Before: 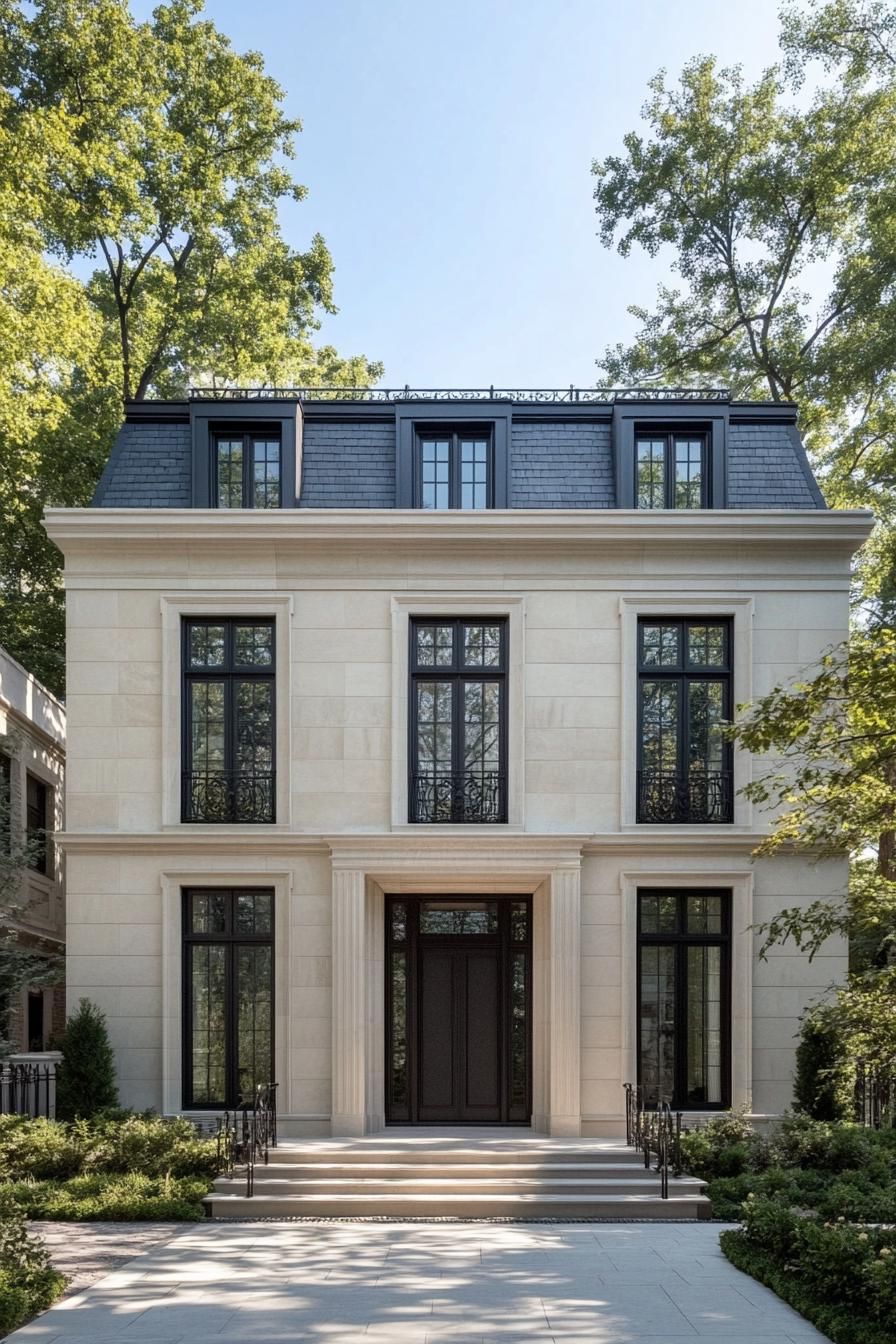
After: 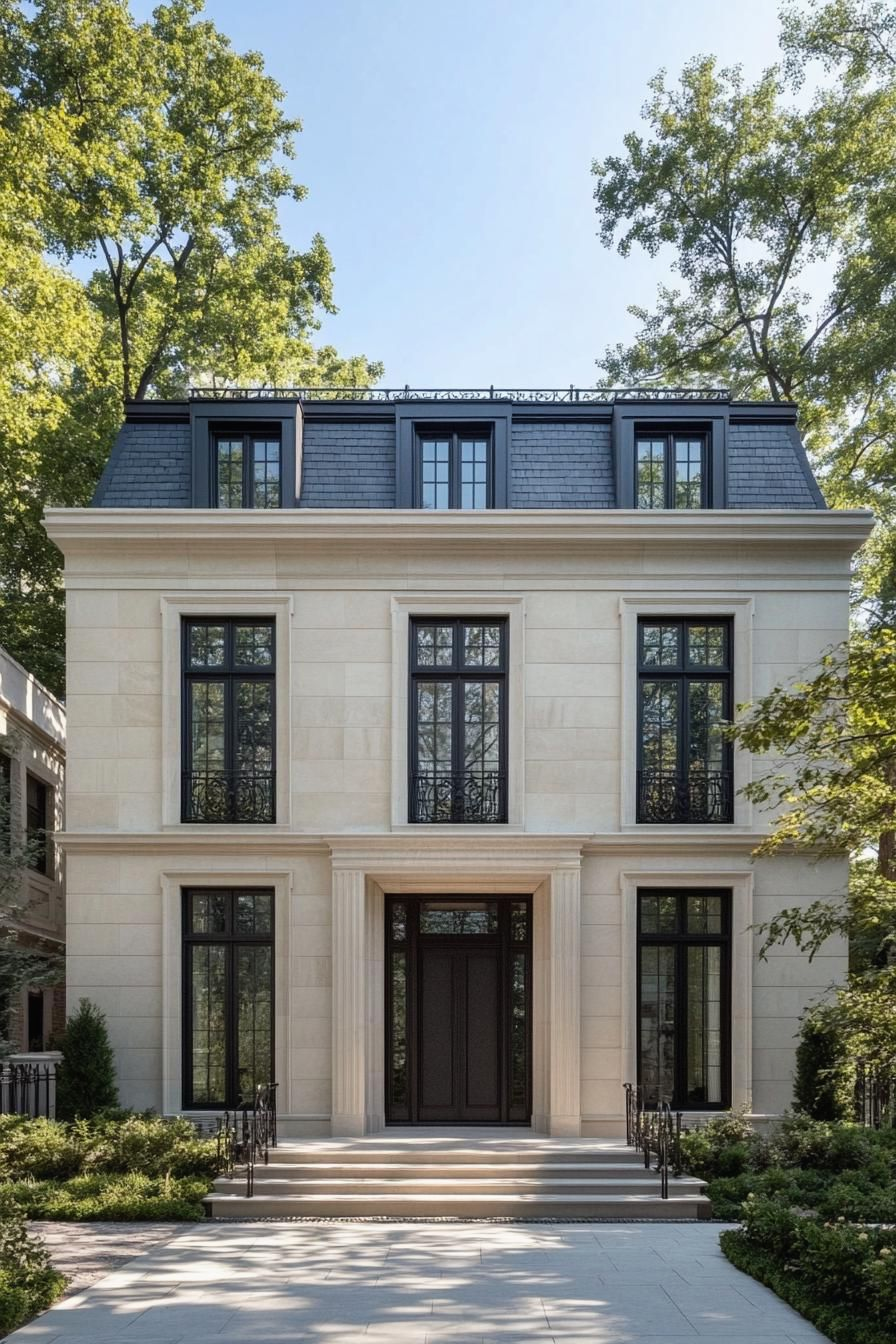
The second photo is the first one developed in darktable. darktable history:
contrast brightness saturation: contrast -0.024, brightness -0.008, saturation 0.029
